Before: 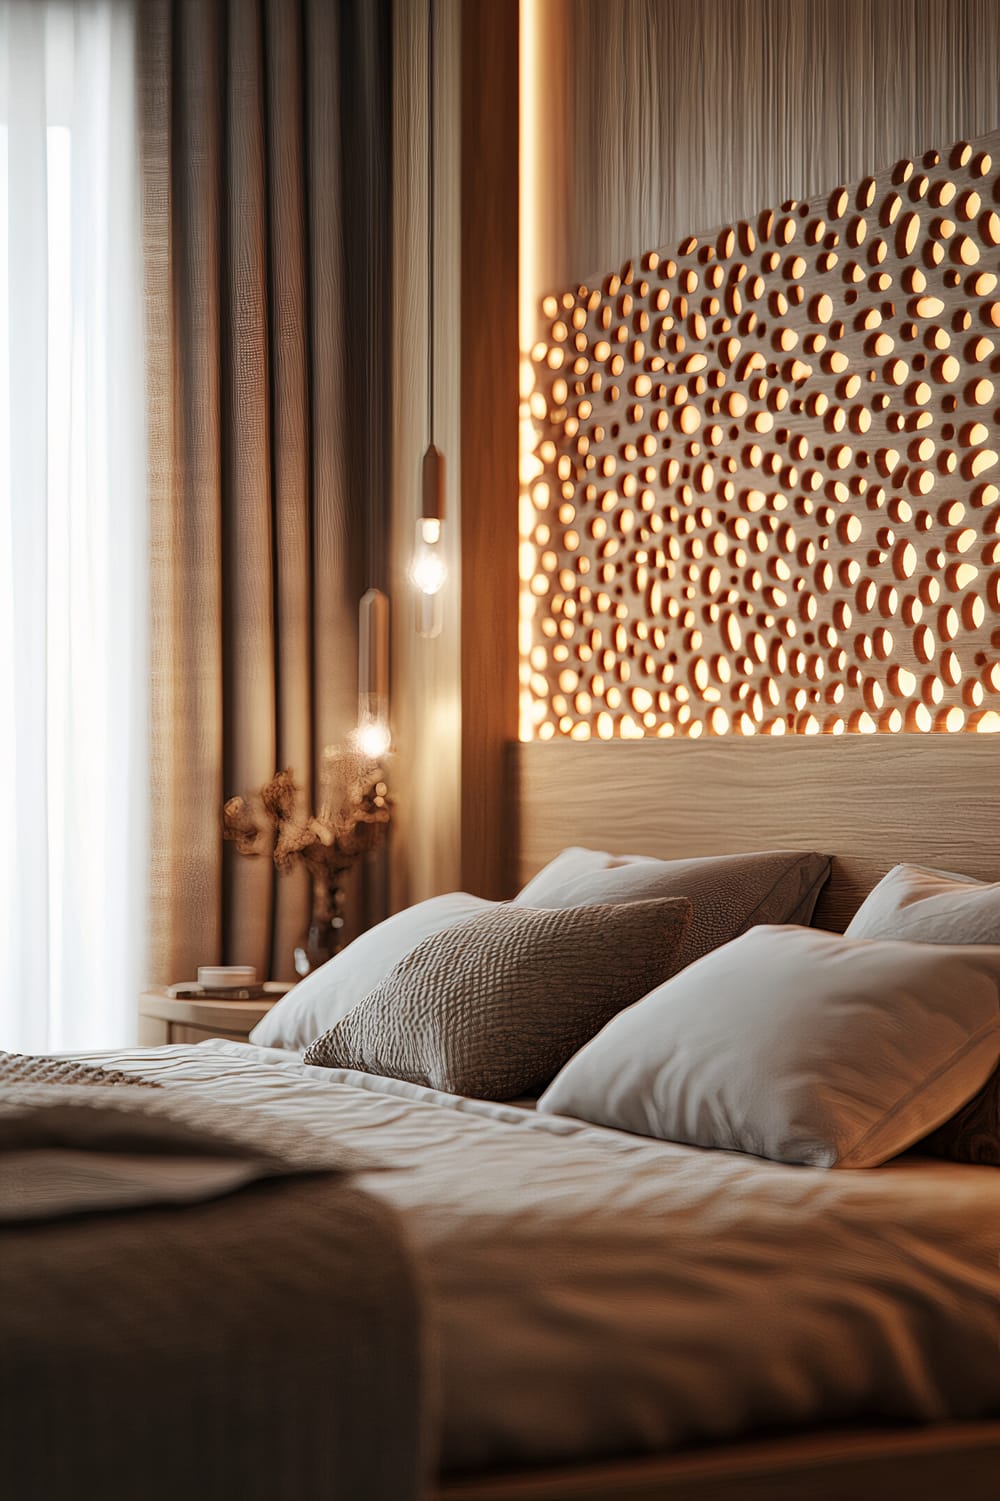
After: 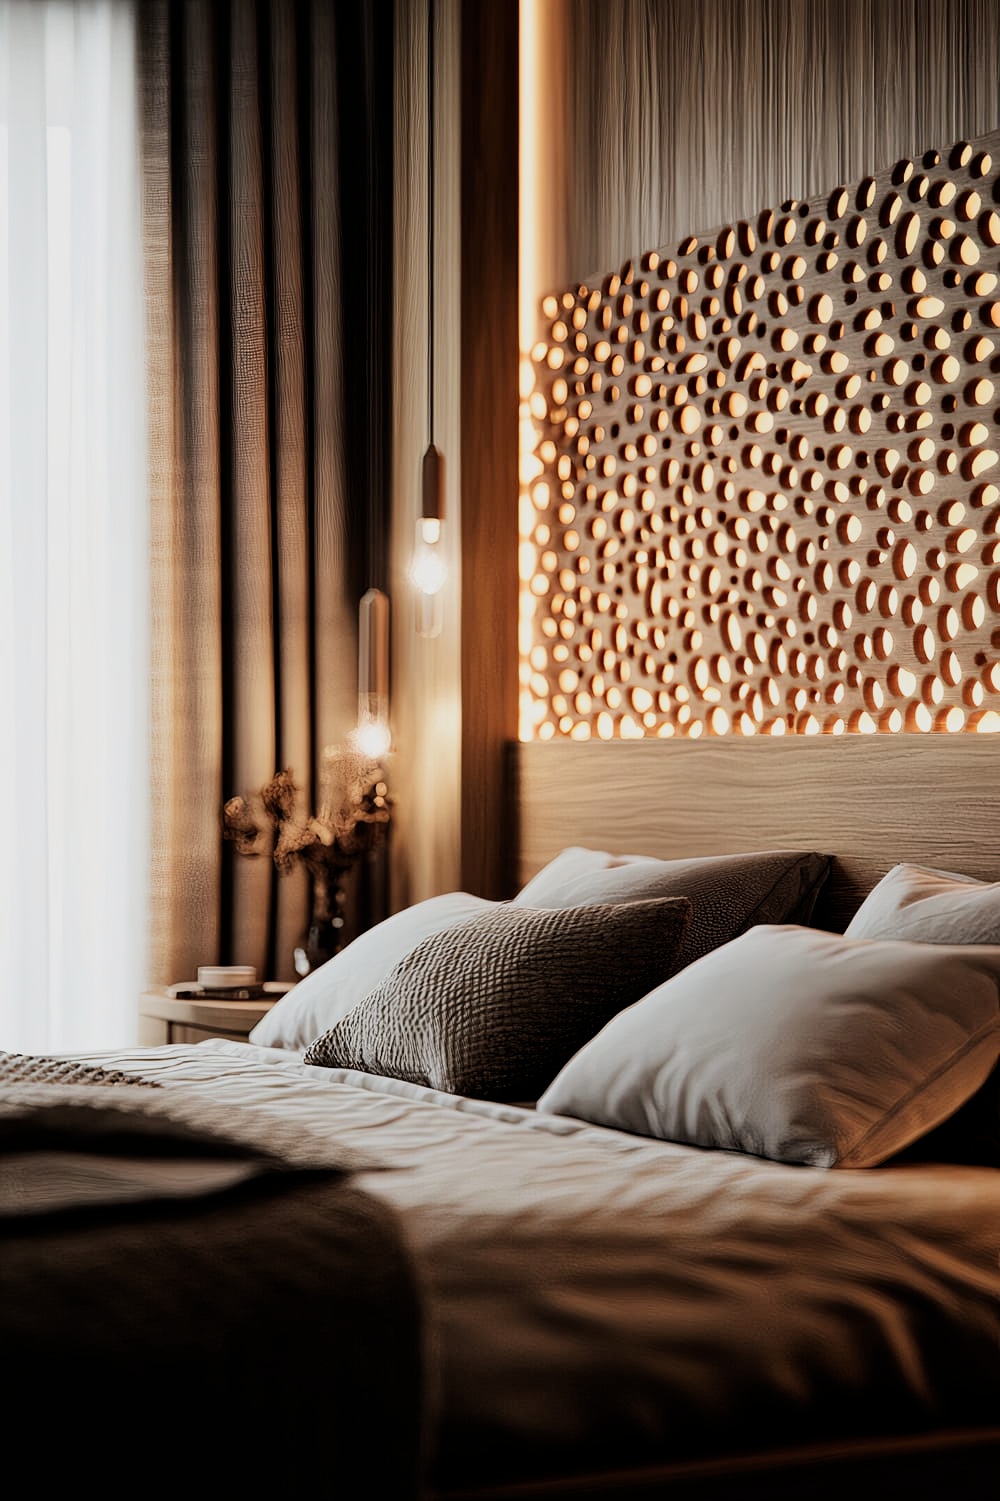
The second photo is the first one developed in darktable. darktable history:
filmic rgb: black relative exposure -5.07 EV, white relative exposure 3.96 EV, threshold 5.99 EV, hardness 2.88, contrast 1.41, highlights saturation mix -31.4%, enable highlight reconstruction true
